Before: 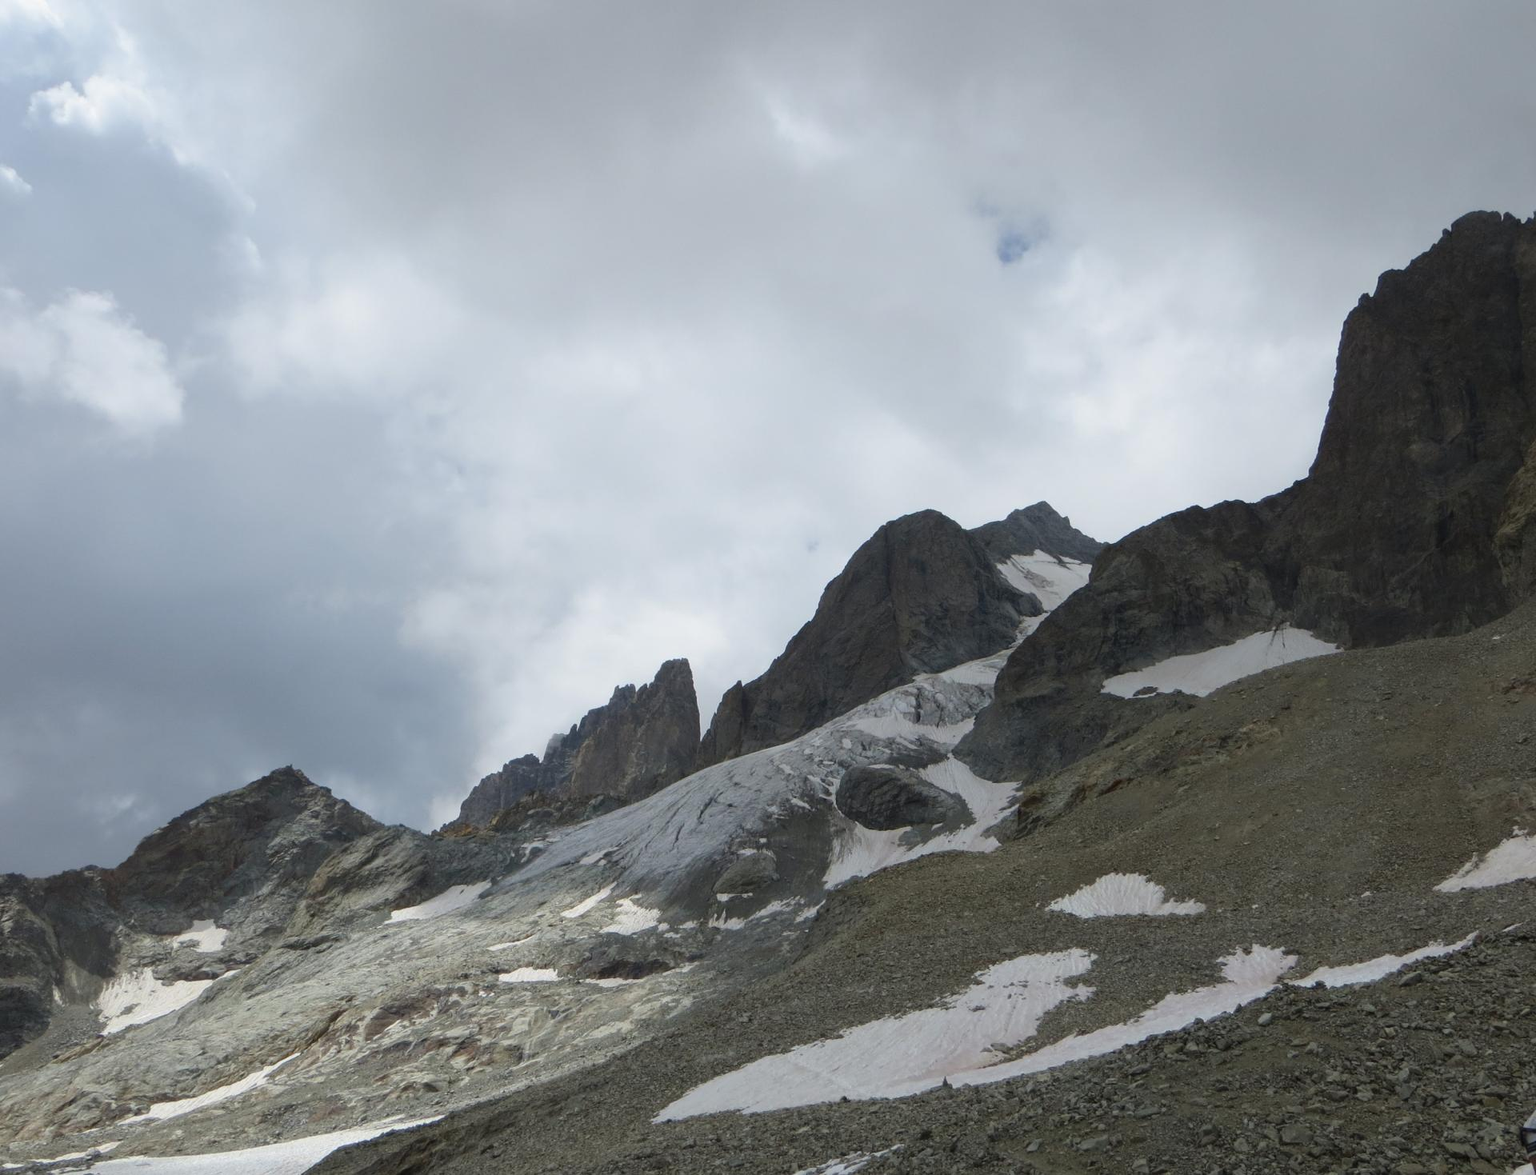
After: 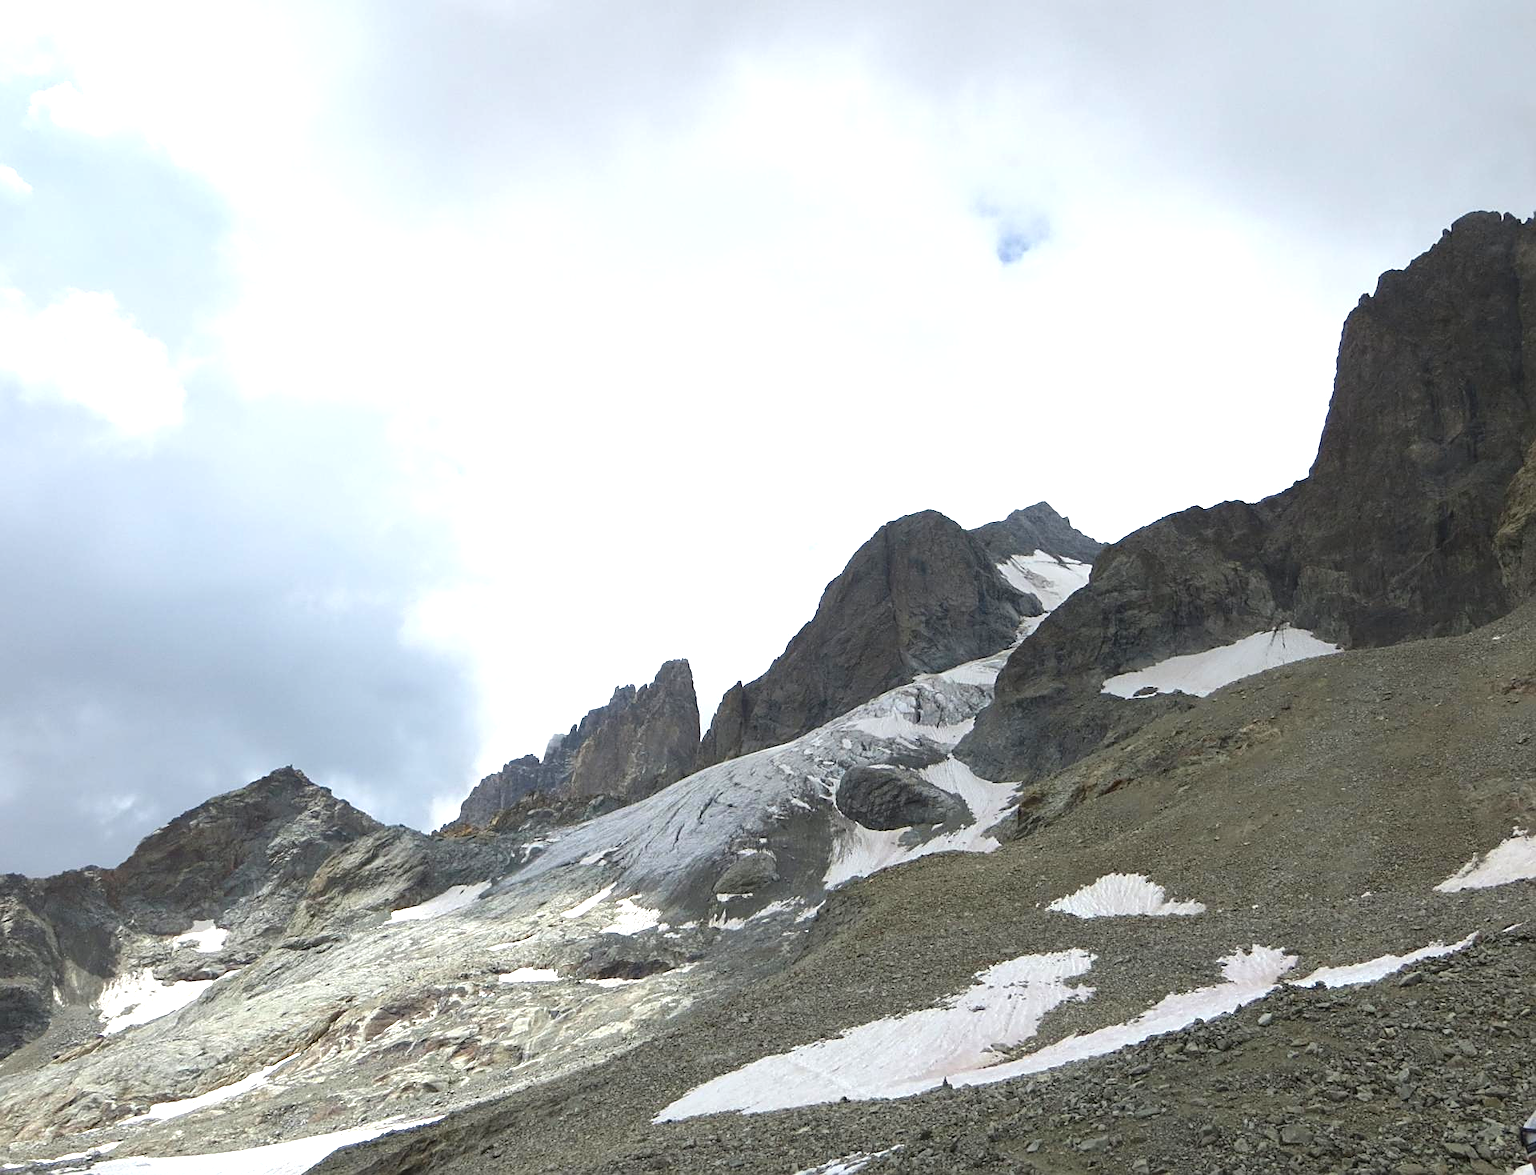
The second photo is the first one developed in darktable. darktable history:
exposure: black level correction 0, exposure 1.001 EV, compensate exposure bias true, compensate highlight preservation false
sharpen: on, module defaults
